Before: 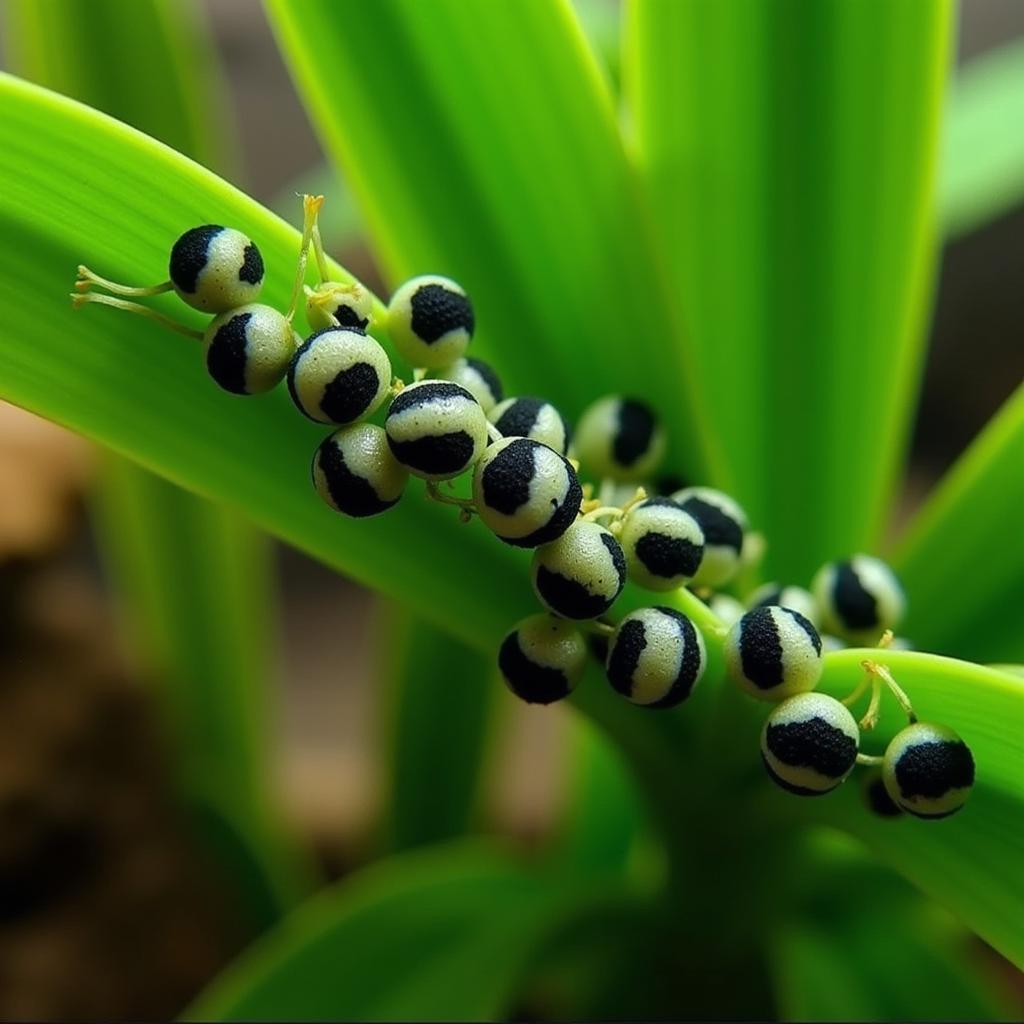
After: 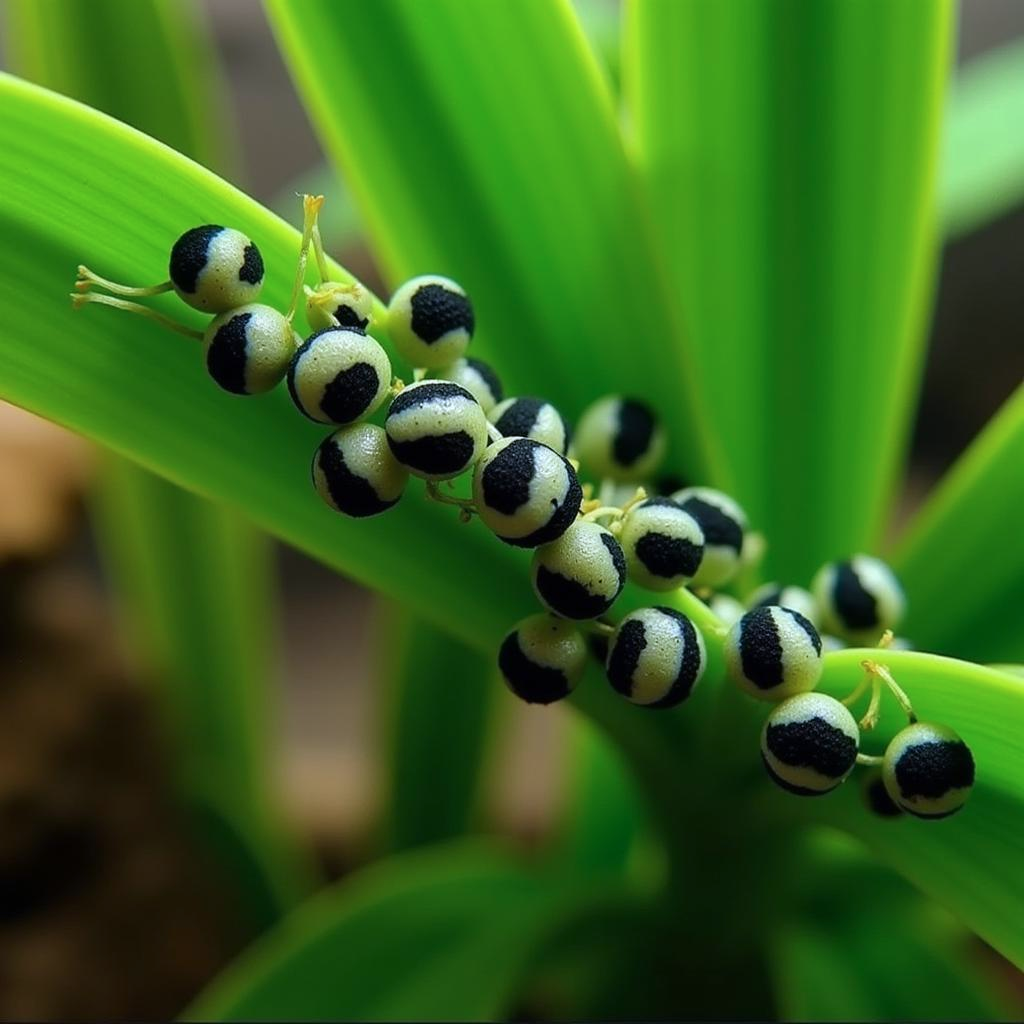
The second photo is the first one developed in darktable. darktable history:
color calibration: gray › normalize channels true, illuminant as shot in camera, x 0.358, y 0.373, temperature 4628.91 K, gamut compression 0.012
